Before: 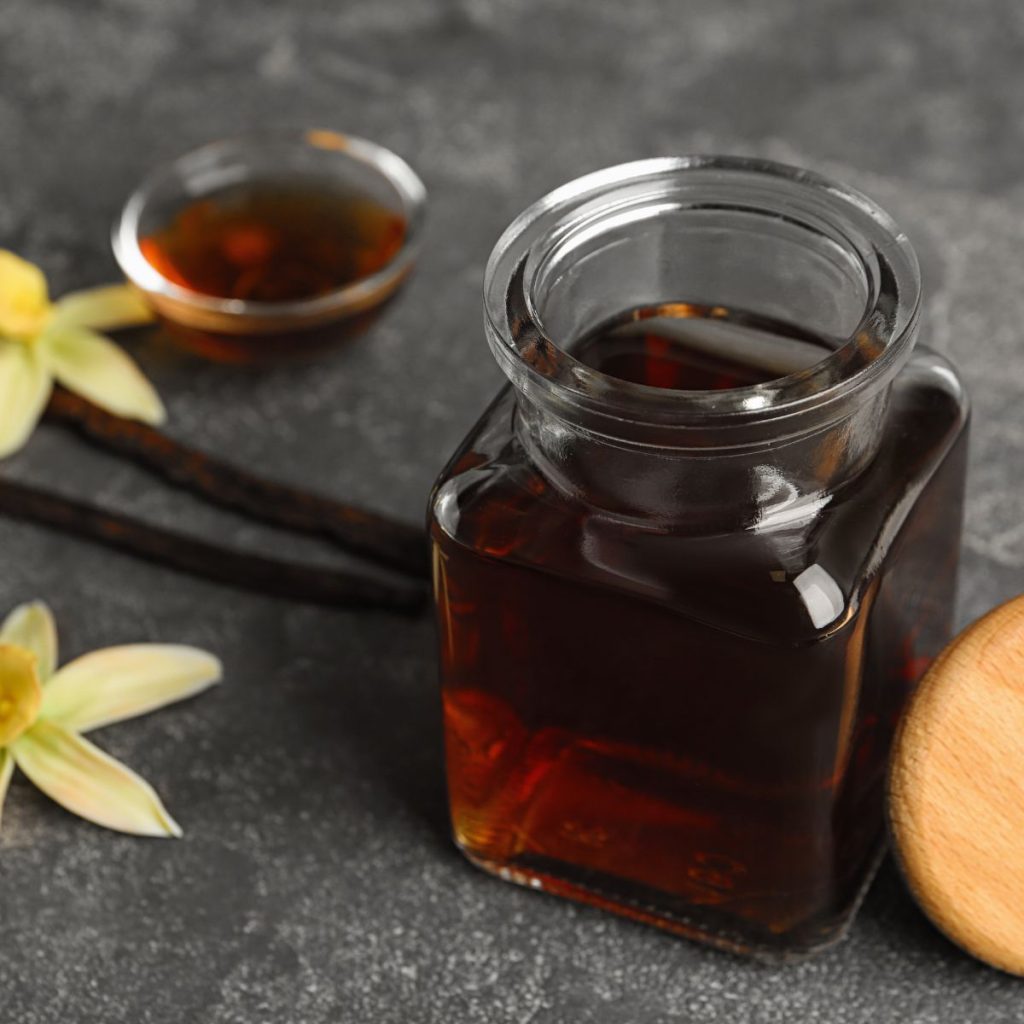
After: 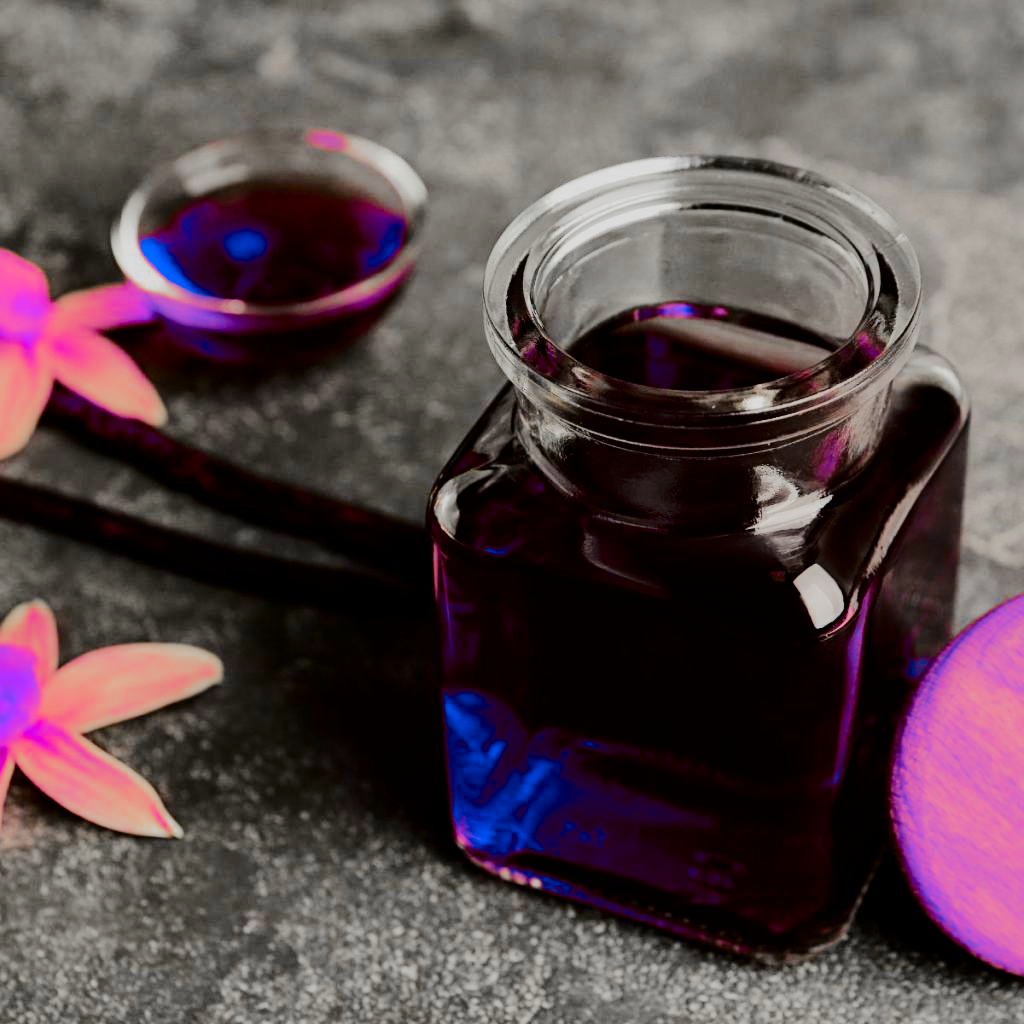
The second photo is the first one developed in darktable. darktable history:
color zones: curves: ch0 [(0.826, 0.353)]; ch1 [(0.242, 0.647) (0.889, 0.342)]; ch2 [(0.246, 0.089) (0.969, 0.068)]
filmic rgb: black relative exposure -7.65 EV, white relative exposure 4.56 EV, hardness 3.61
tone equalizer: -7 EV 0.154 EV, -6 EV 0.619 EV, -5 EV 1.14 EV, -4 EV 1.35 EV, -3 EV 1.14 EV, -2 EV 0.6 EV, -1 EV 0.148 EV, edges refinement/feathering 500, mask exposure compensation -1.57 EV, preserve details no
contrast brightness saturation: contrast 0.238, brightness -0.241, saturation 0.138
